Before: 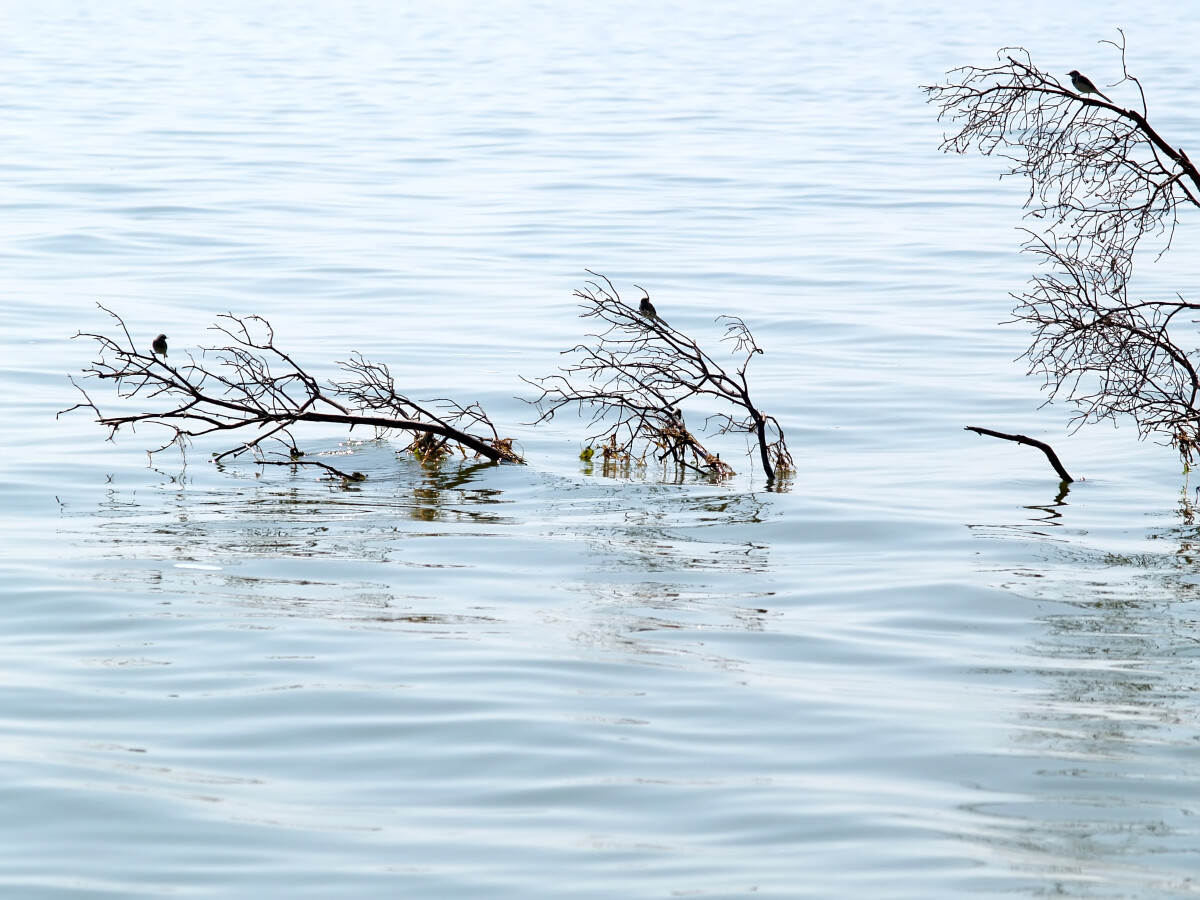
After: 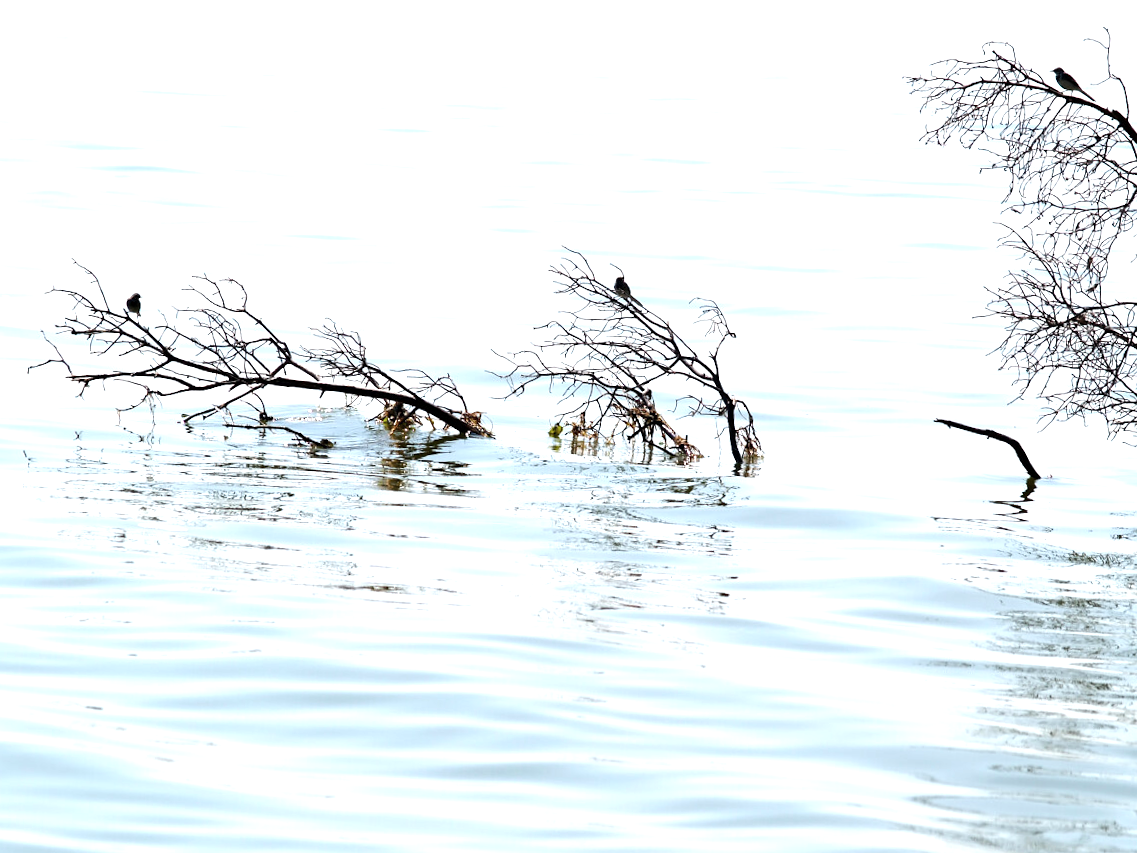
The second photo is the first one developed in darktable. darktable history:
tone equalizer: -8 EV -0.417 EV, -7 EV -0.389 EV, -6 EV -0.333 EV, -5 EV -0.222 EV, -3 EV 0.222 EV, -2 EV 0.333 EV, -1 EV 0.389 EV, +0 EV 0.417 EV, edges refinement/feathering 500, mask exposure compensation -1.57 EV, preserve details no
crop and rotate: angle -2.38°
shadows and highlights: radius 110.86, shadows 51.09, white point adjustment 9.16, highlights -4.17, highlights color adjustment 32.2%, soften with gaussian
